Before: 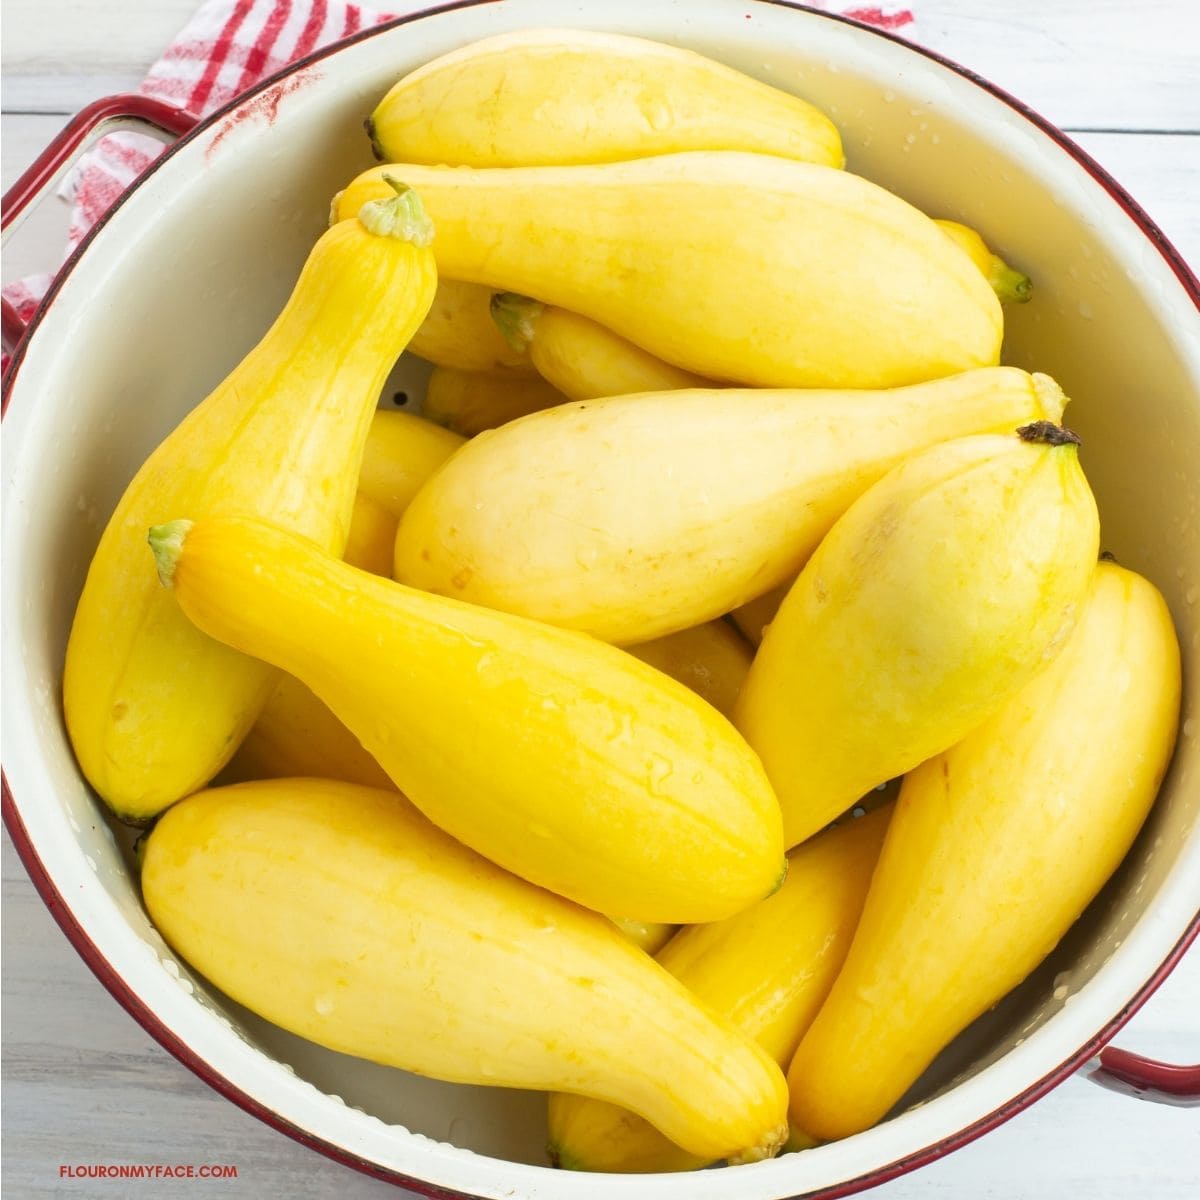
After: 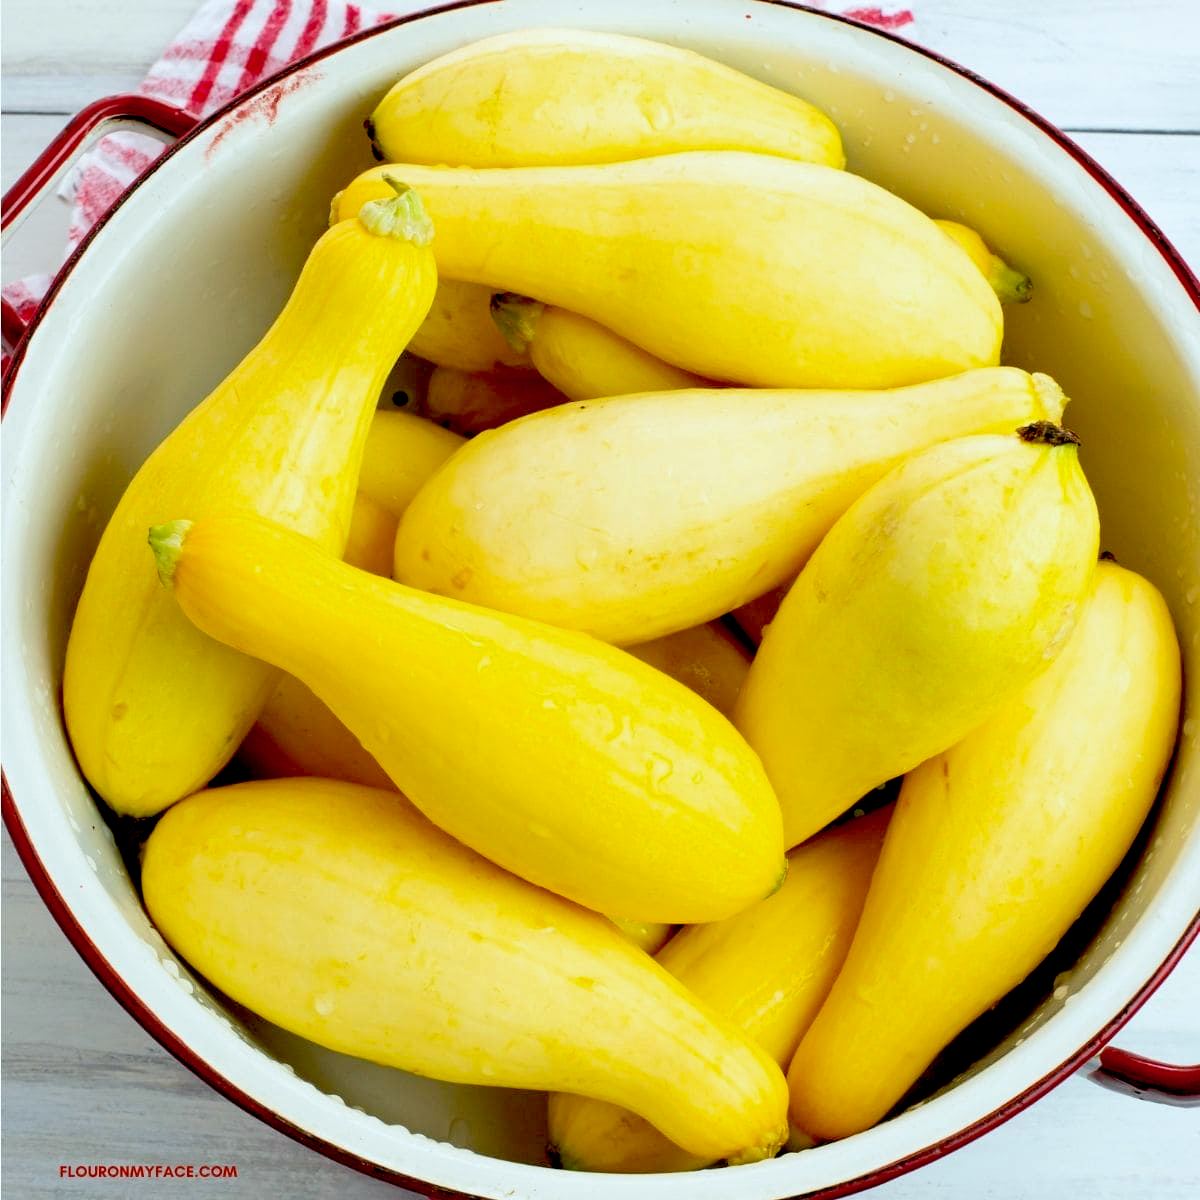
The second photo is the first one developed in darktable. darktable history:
color calibration: output R [1.003, 0.027, -0.041, 0], output G [-0.018, 1.043, -0.038, 0], output B [0.071, -0.086, 1.017, 0], illuminant as shot in camera, x 0.359, y 0.362, temperature 4570.54 K
exposure: black level correction 0.056, exposure -0.039 EV, compensate highlight preservation false
rotate and perspective: automatic cropping original format, crop left 0, crop top 0
